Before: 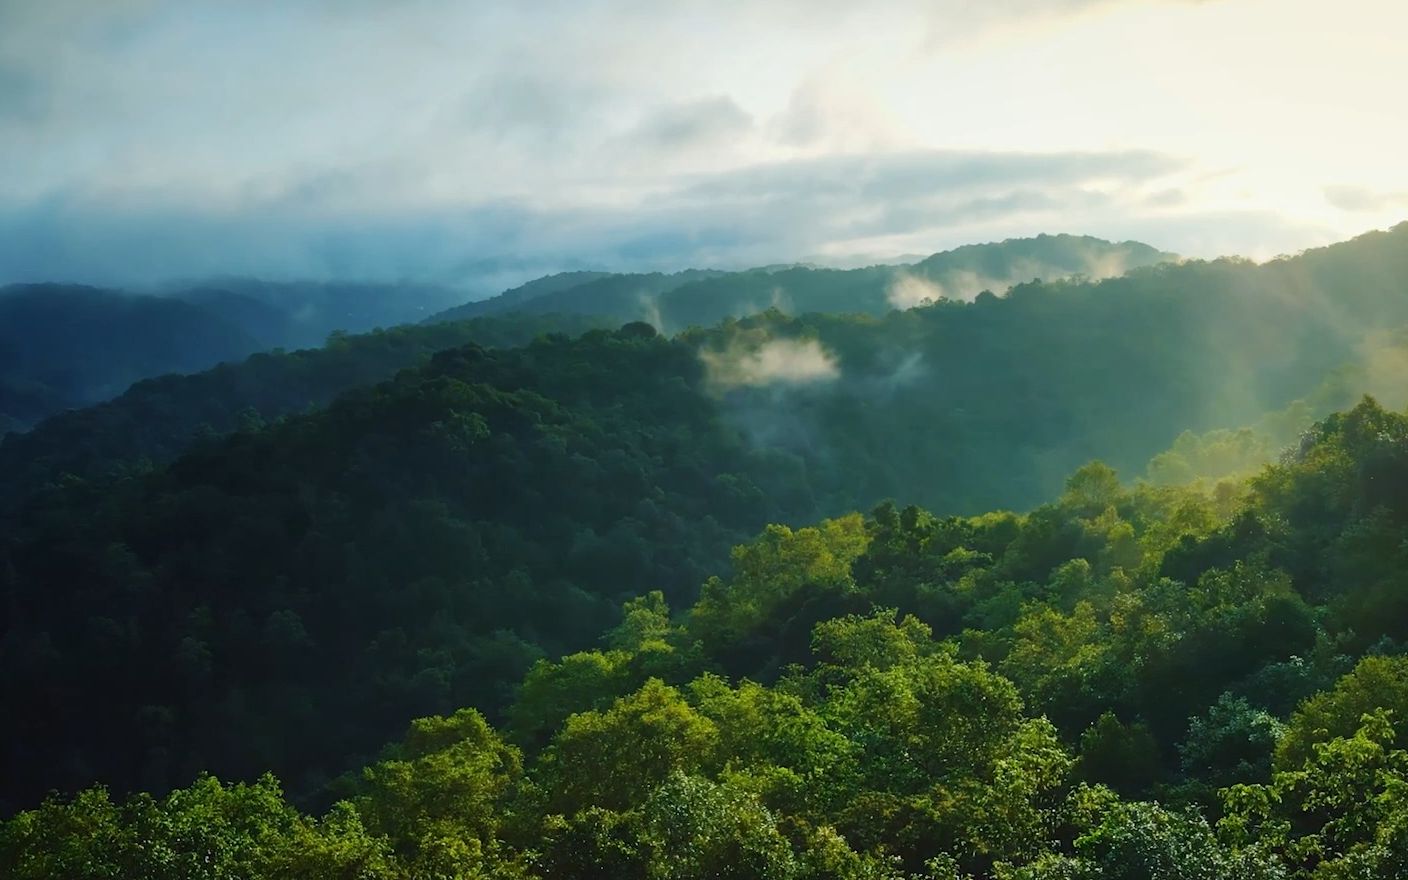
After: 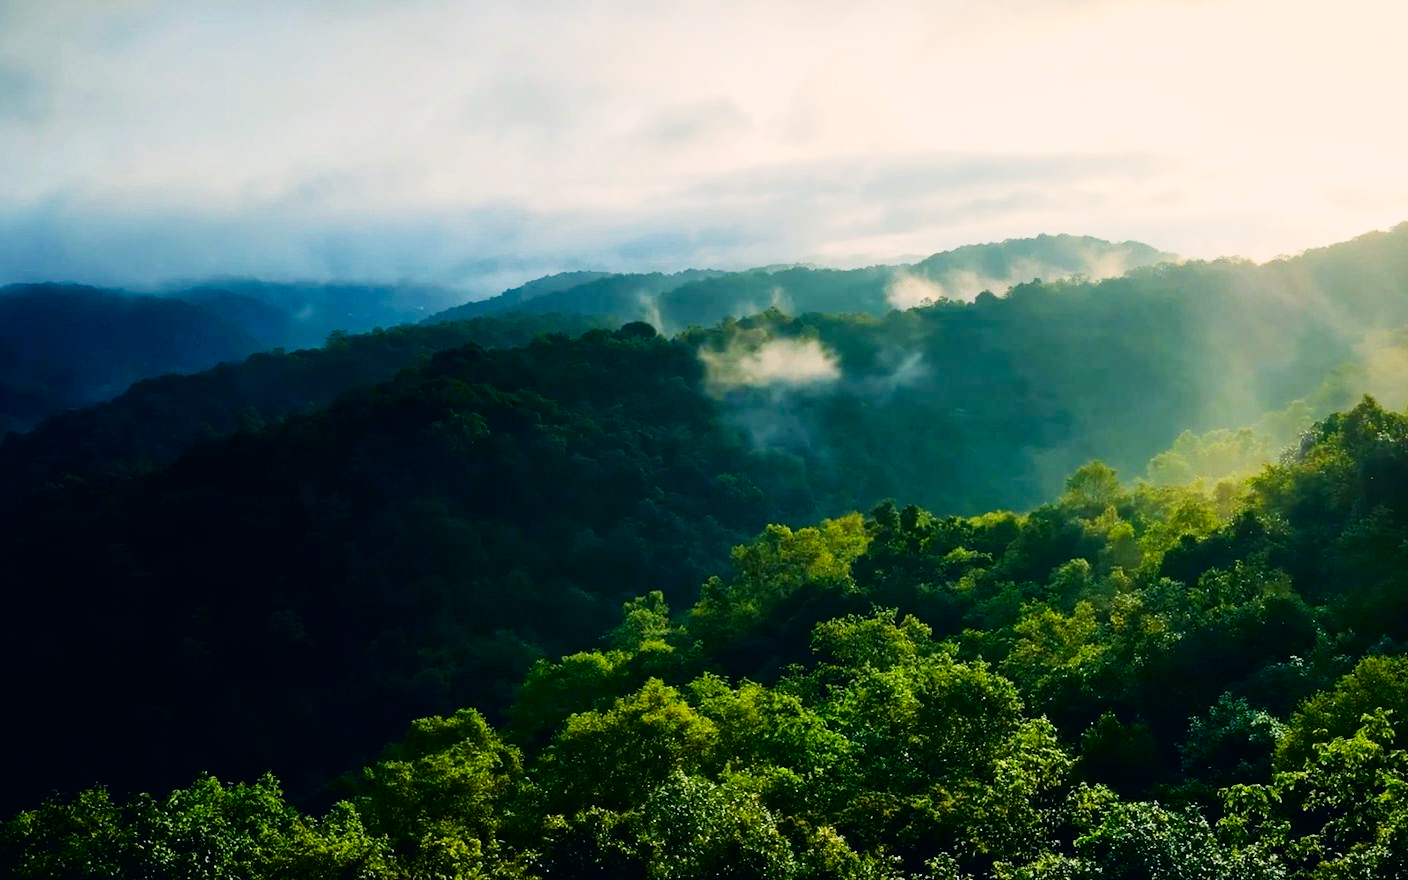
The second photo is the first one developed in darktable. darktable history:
exposure: exposure 0.935 EV, compensate highlight preservation false
filmic rgb: black relative exposure -5 EV, hardness 2.88, contrast 1.2, highlights saturation mix -30%
color correction: highlights a* 5.38, highlights b* 5.3, shadows a* -4.26, shadows b* -5.11
contrast brightness saturation: contrast 0.13, brightness -0.24, saturation 0.14
